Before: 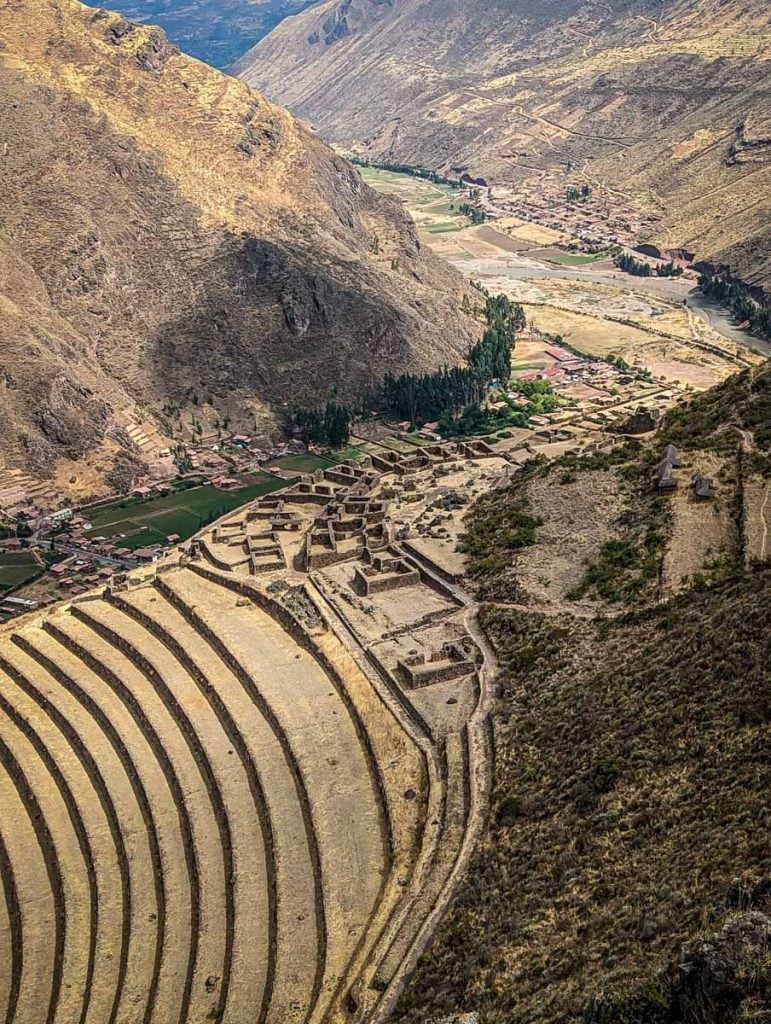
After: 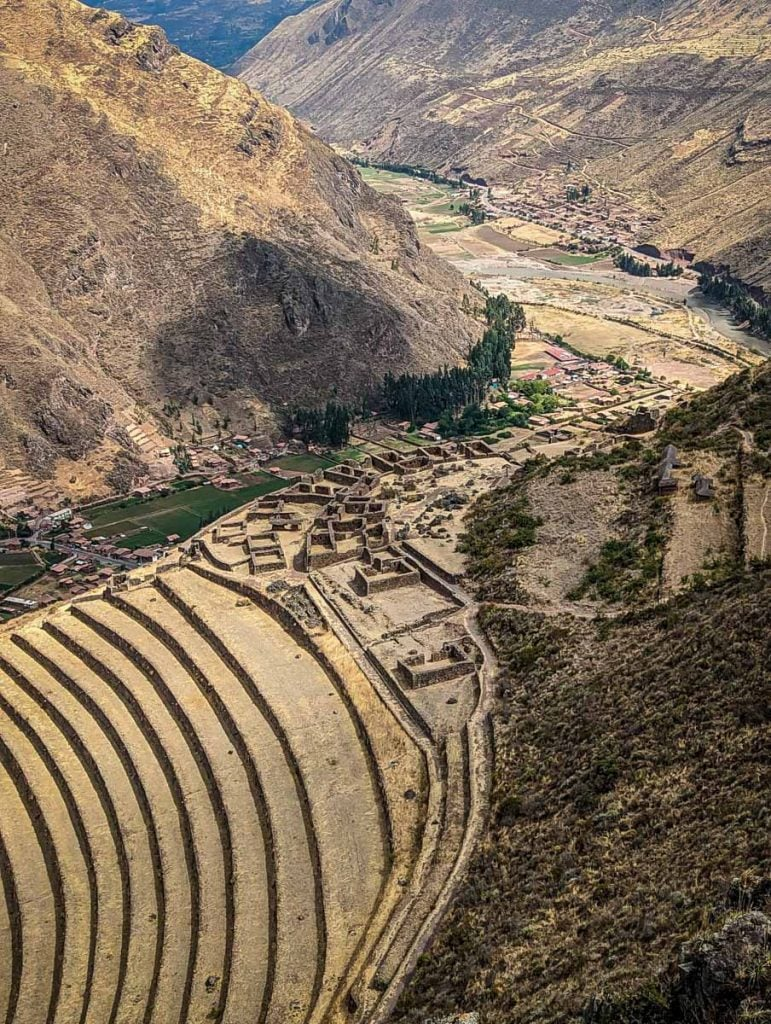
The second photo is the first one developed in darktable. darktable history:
shadows and highlights: shadows 24.56, highlights -80.08, soften with gaussian
